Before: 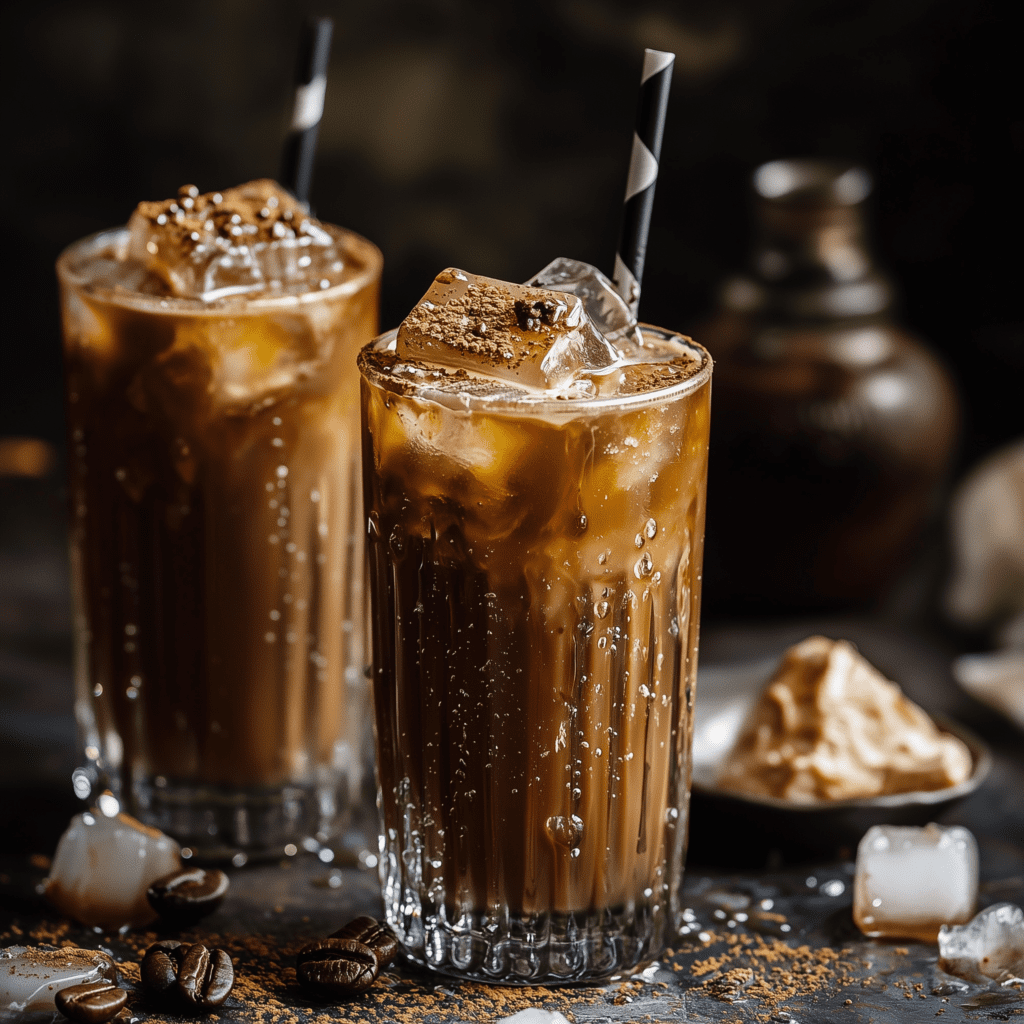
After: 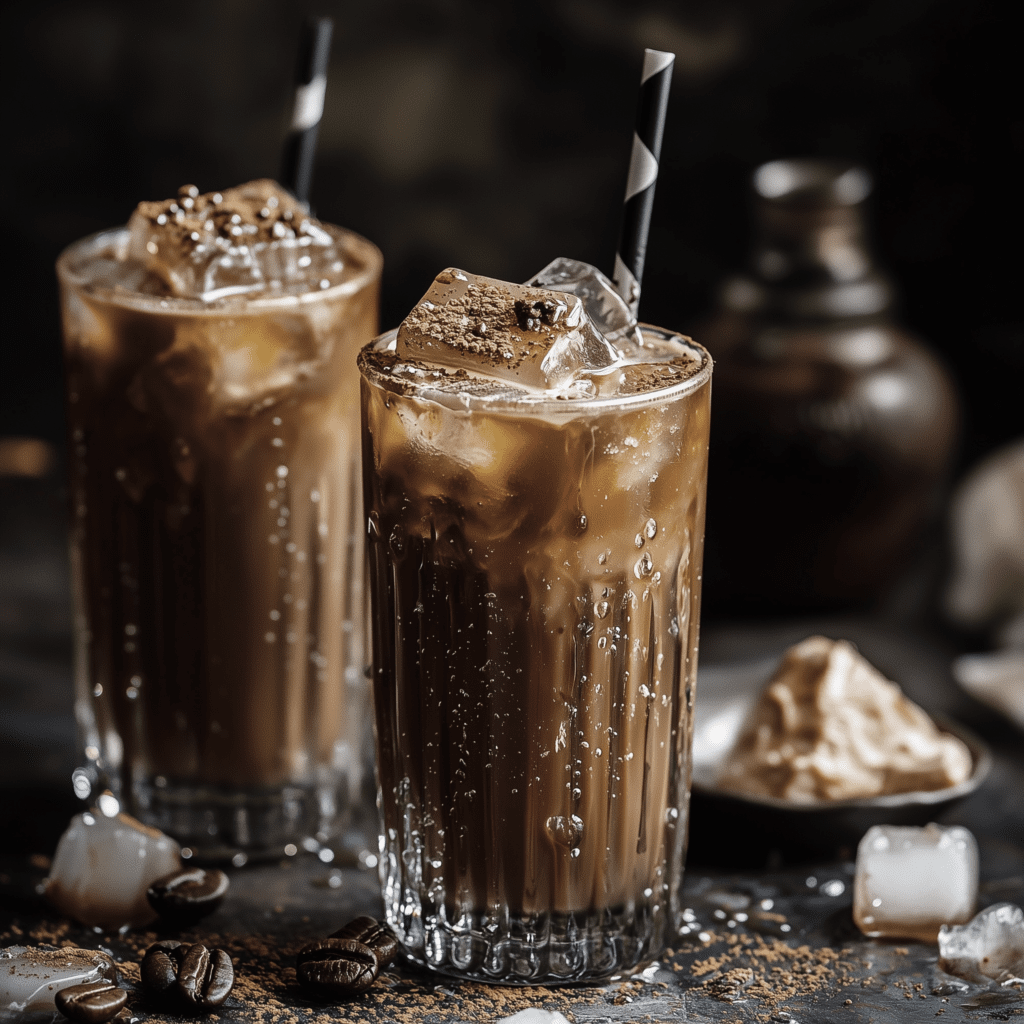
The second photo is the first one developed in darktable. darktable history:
color zones: curves: ch0 [(0, 0.613) (0.01, 0.613) (0.245, 0.448) (0.498, 0.529) (0.642, 0.665) (0.879, 0.777) (0.99, 0.613)]; ch1 [(0, 0) (0.143, 0) (0.286, 0) (0.429, 0) (0.571, 0) (0.714, 0) (0.857, 0)], mix -61.85%
